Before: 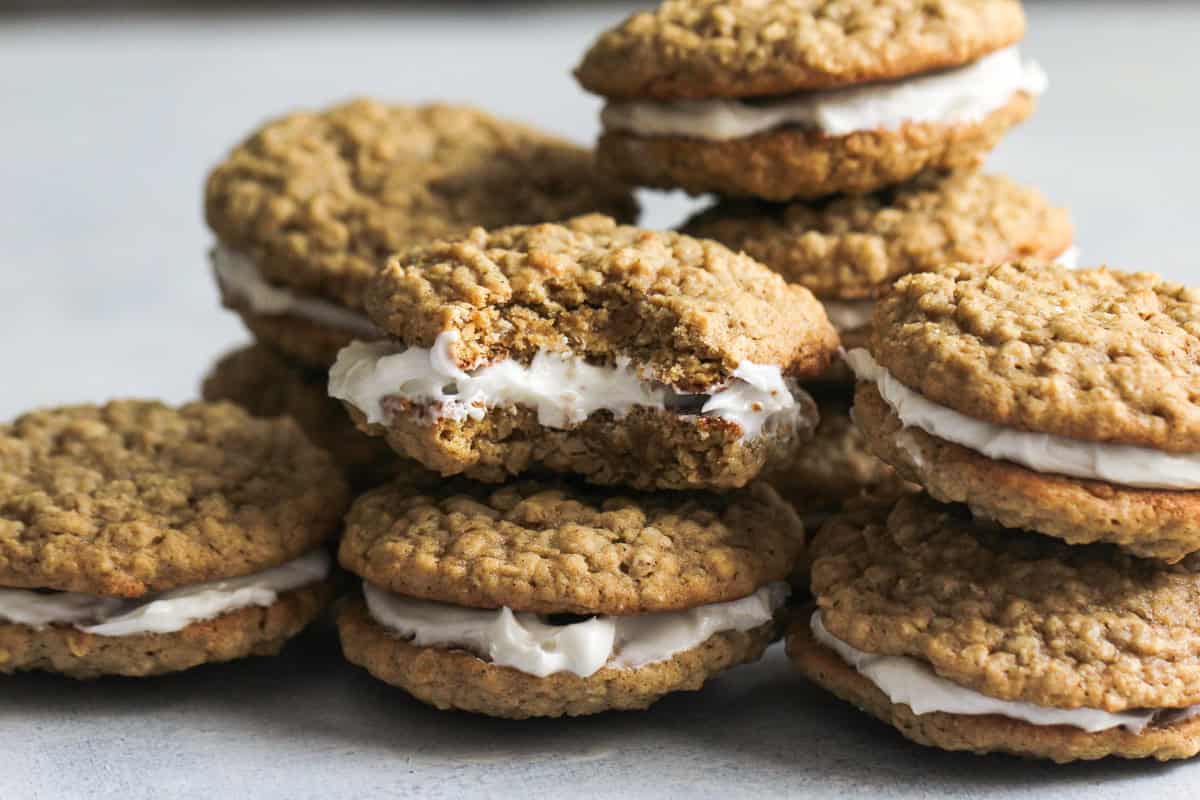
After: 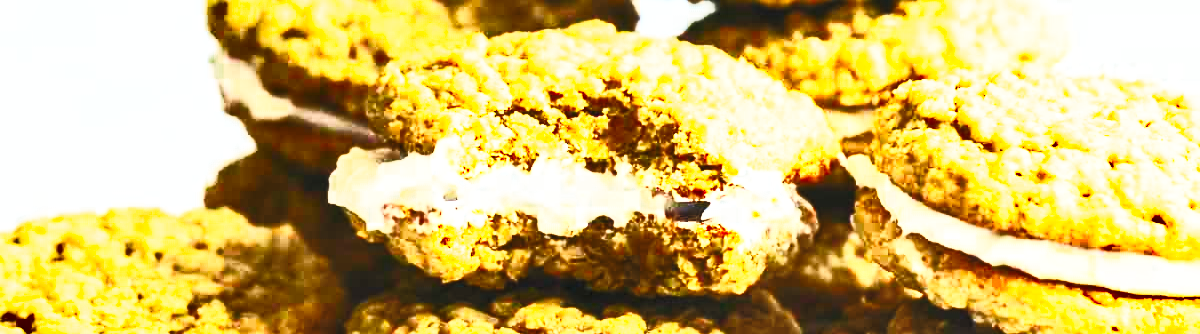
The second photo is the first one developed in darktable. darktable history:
crop and rotate: top 24.185%, bottom 34.005%
contrast brightness saturation: contrast 0.99, brightness 0.993, saturation 0.981
tone equalizer: -8 EV -0.438 EV, -7 EV -0.414 EV, -6 EV -0.355 EV, -5 EV -0.228 EV, -3 EV 0.19 EV, -2 EV 0.35 EV, -1 EV 0.366 EV, +0 EV 0.447 EV, smoothing diameter 24.81%, edges refinement/feathering 5.65, preserve details guided filter
base curve: curves: ch0 [(0, 0) (0.028, 0.03) (0.121, 0.232) (0.46, 0.748) (0.859, 0.968) (1, 1)], preserve colors none
color zones: curves: ch0 [(0, 0.558) (0.143, 0.548) (0.286, 0.447) (0.429, 0.259) (0.571, 0.5) (0.714, 0.5) (0.857, 0.593) (1, 0.558)]; ch1 [(0, 0.543) (0.01, 0.544) (0.12, 0.492) (0.248, 0.458) (0.5, 0.534) (0.748, 0.5) (0.99, 0.469) (1, 0.543)]; ch2 [(0, 0.507) (0.143, 0.522) (0.286, 0.505) (0.429, 0.5) (0.571, 0.5) (0.714, 0.5) (0.857, 0.5) (1, 0.507)]
shadows and highlights: low approximation 0.01, soften with gaussian
